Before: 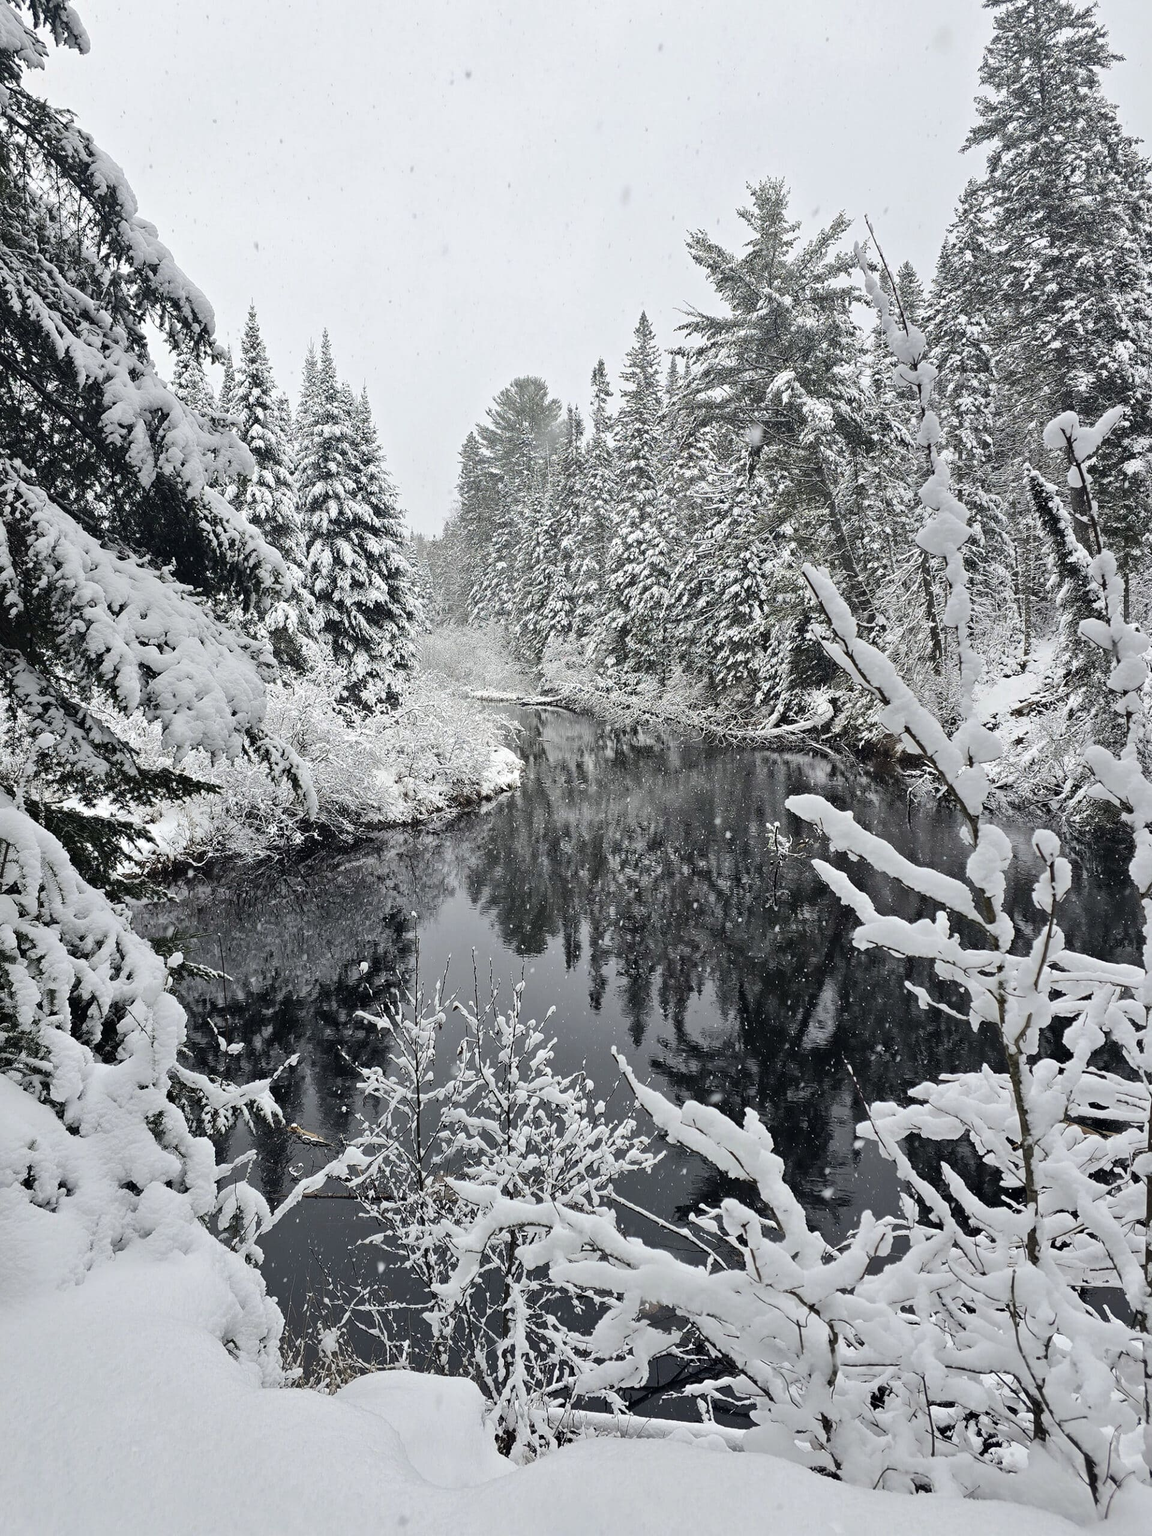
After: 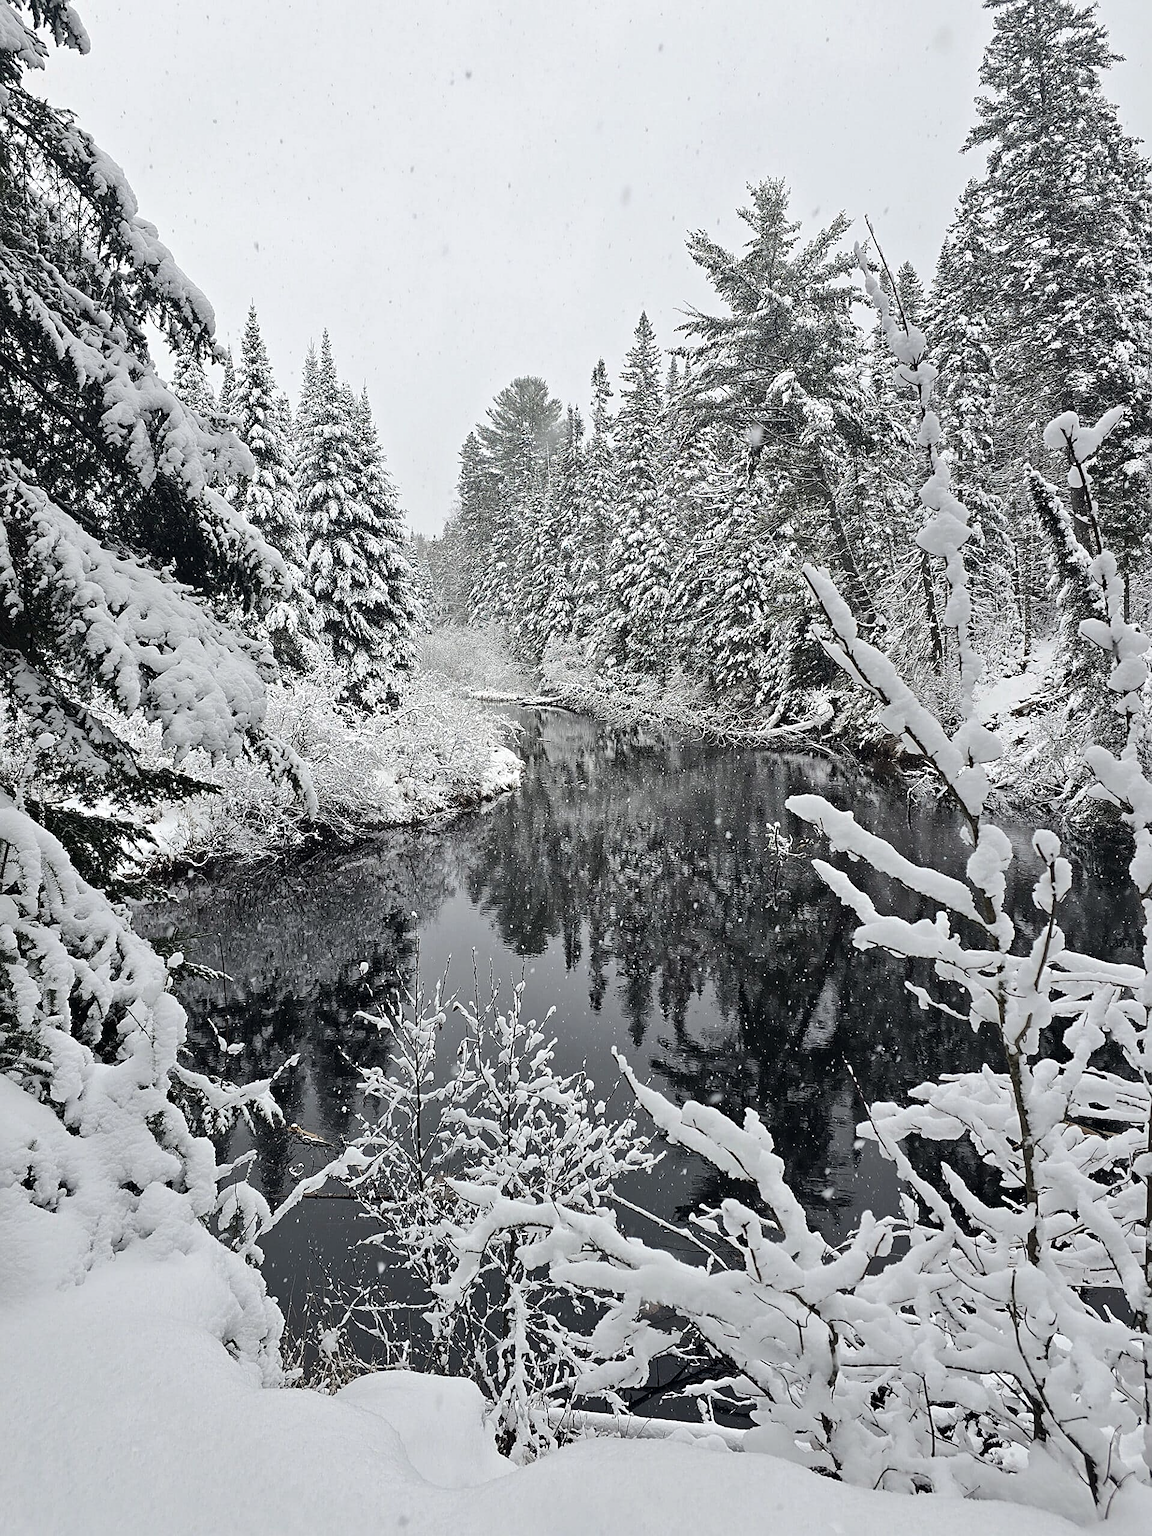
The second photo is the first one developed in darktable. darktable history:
contrast brightness saturation: contrast 0.056, brightness -0.012, saturation -0.244
sharpen: on, module defaults
